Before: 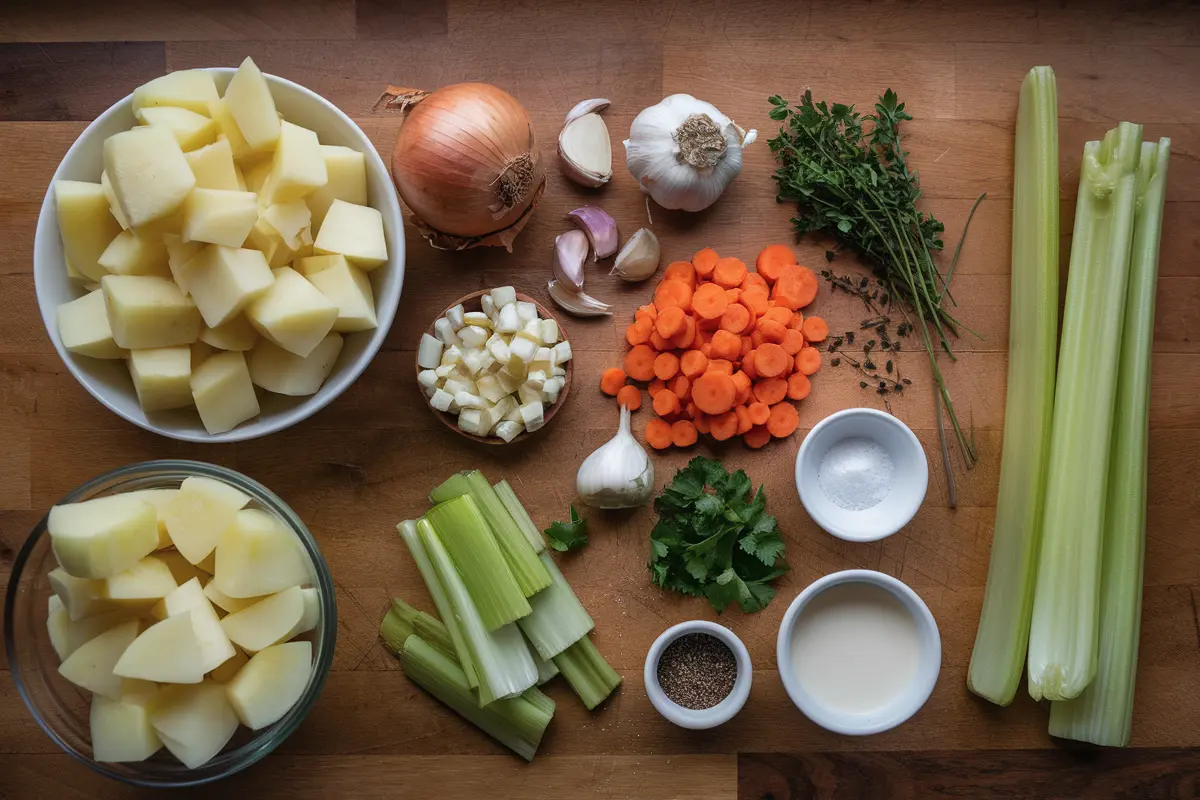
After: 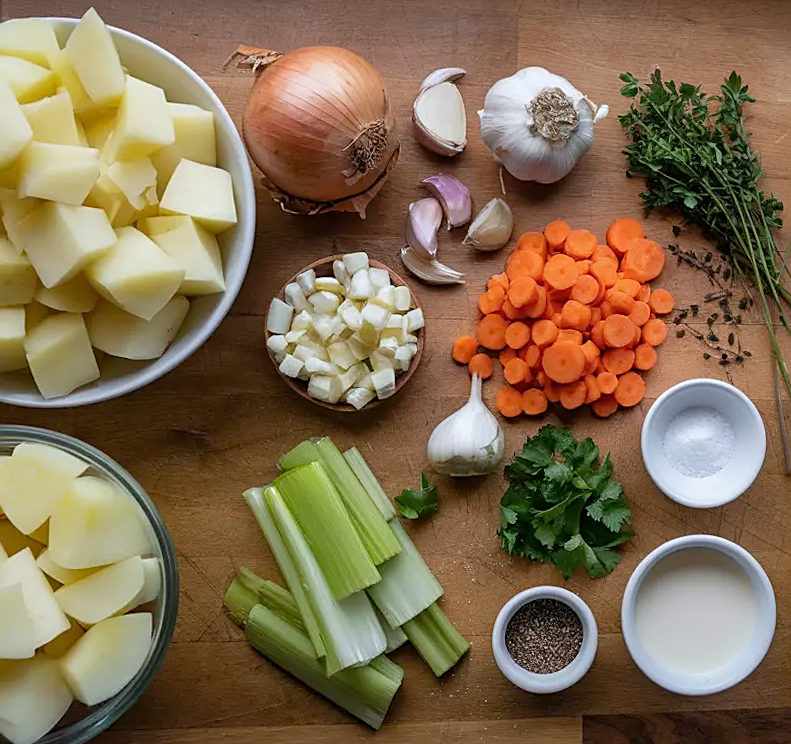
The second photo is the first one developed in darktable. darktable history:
rotate and perspective: rotation 0.679°, lens shift (horizontal) 0.136, crop left 0.009, crop right 0.991, crop top 0.078, crop bottom 0.95
white balance: red 0.988, blue 1.017
sharpen: on, module defaults
crop: left 15.419%, right 17.914%
